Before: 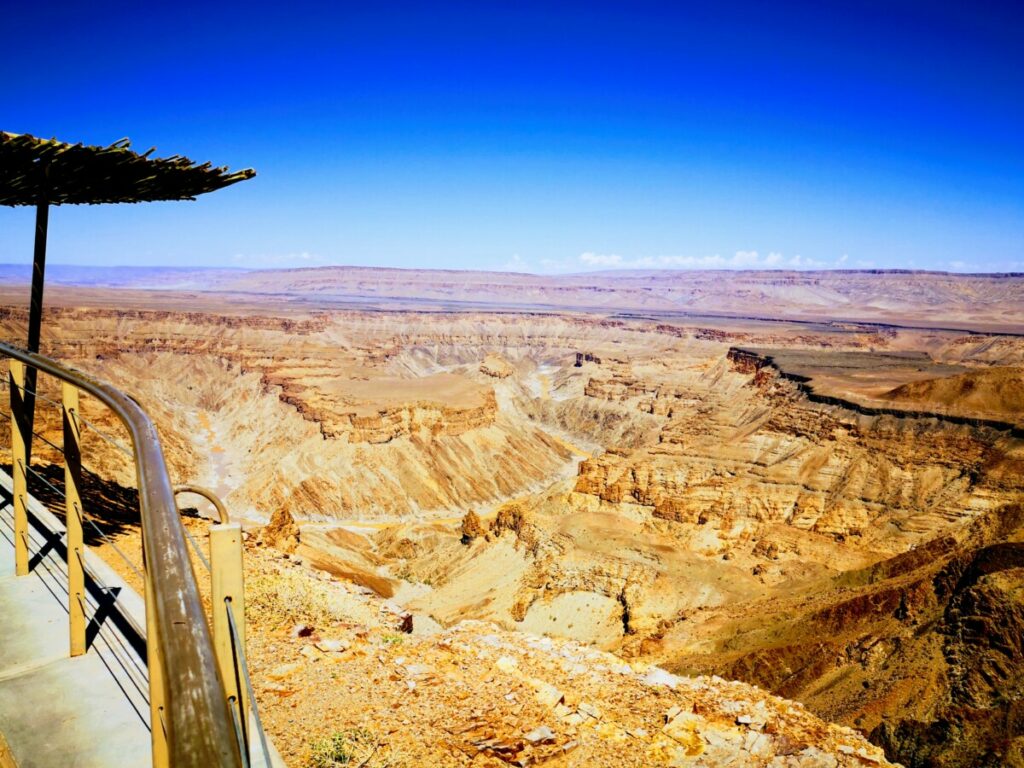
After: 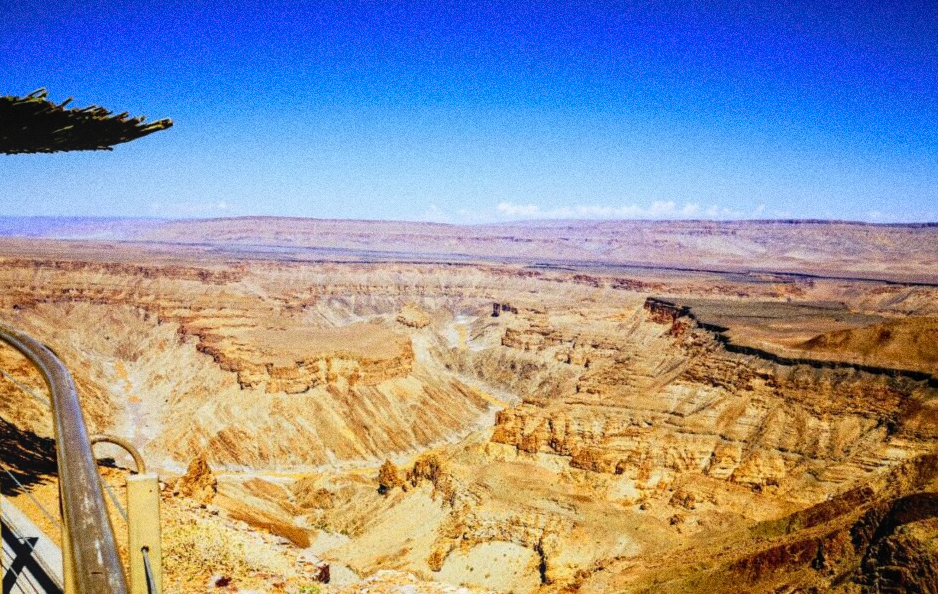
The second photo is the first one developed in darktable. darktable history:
local contrast: detail 110%
crop: left 8.155%, top 6.611%, bottom 15.385%
grain: coarseness 0.09 ISO, strength 40%
